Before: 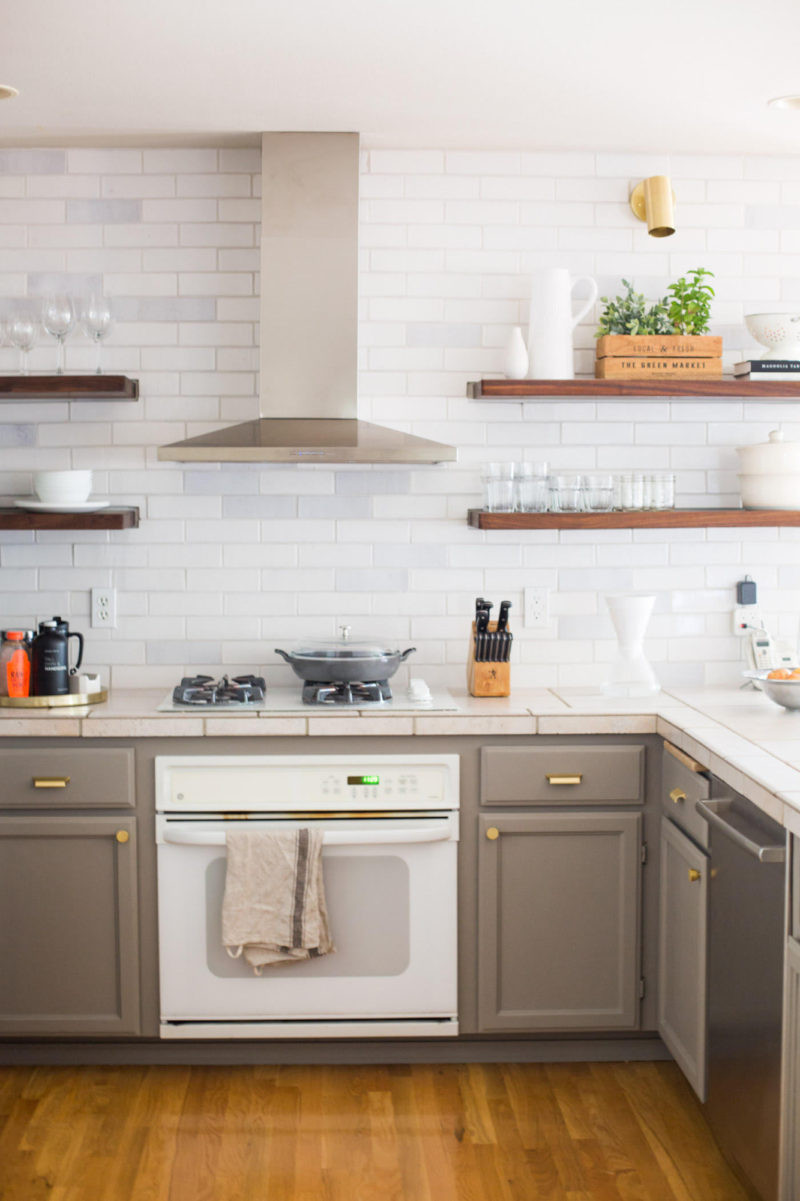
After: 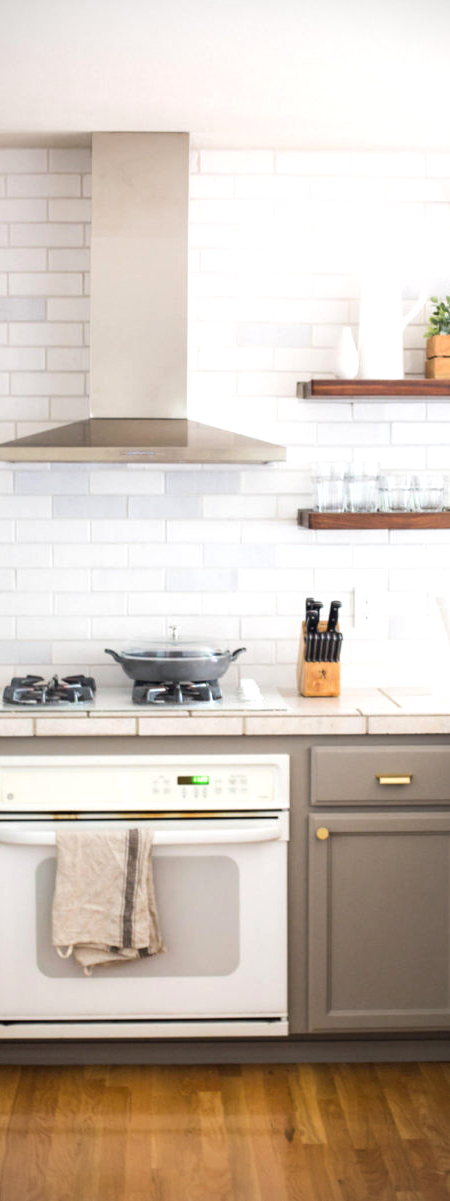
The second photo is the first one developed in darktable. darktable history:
tone equalizer: -8 EV -0.387 EV, -7 EV -0.372 EV, -6 EV -0.369 EV, -5 EV -0.213 EV, -3 EV 0.191 EV, -2 EV 0.316 EV, -1 EV 0.386 EV, +0 EV 0.441 EV, edges refinement/feathering 500, mask exposure compensation -1.57 EV, preserve details no
crop: left 21.277%, right 22.384%
vignetting: dithering 8-bit output
